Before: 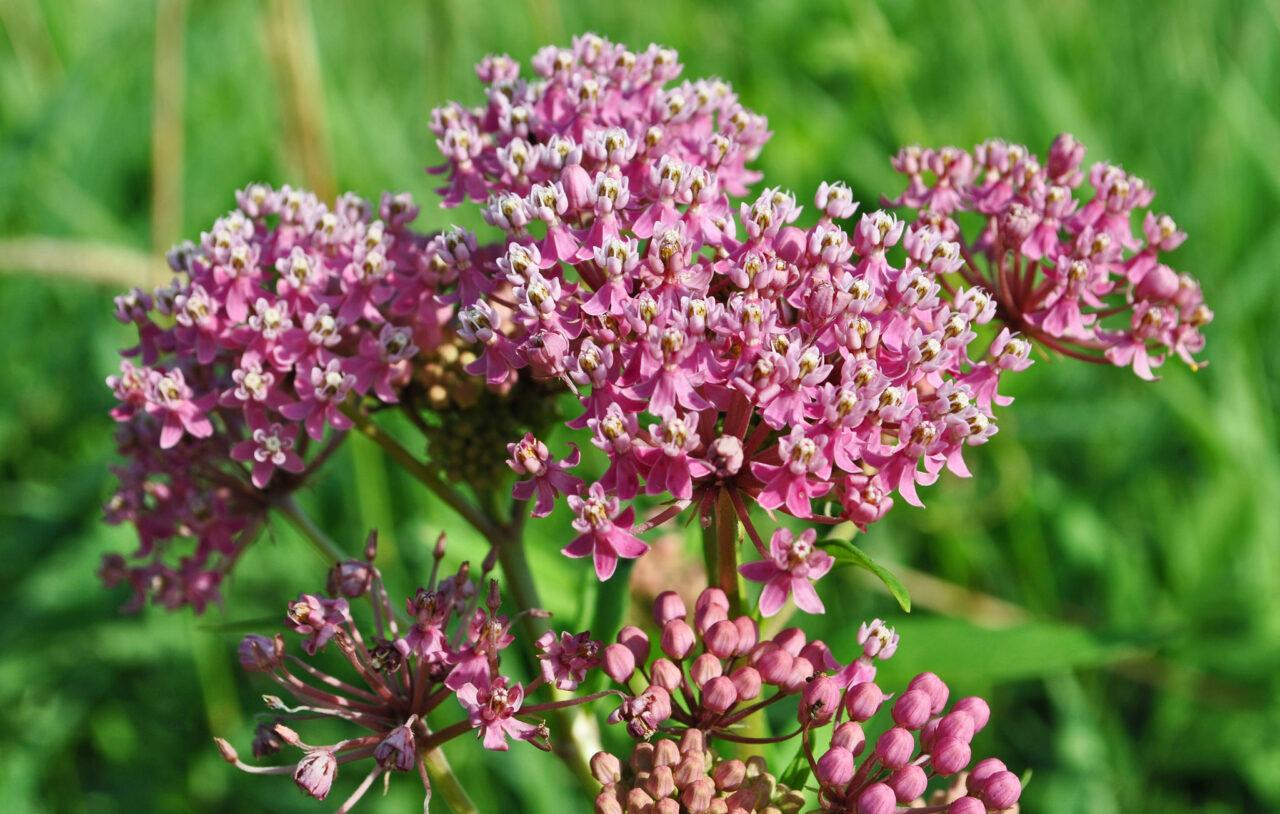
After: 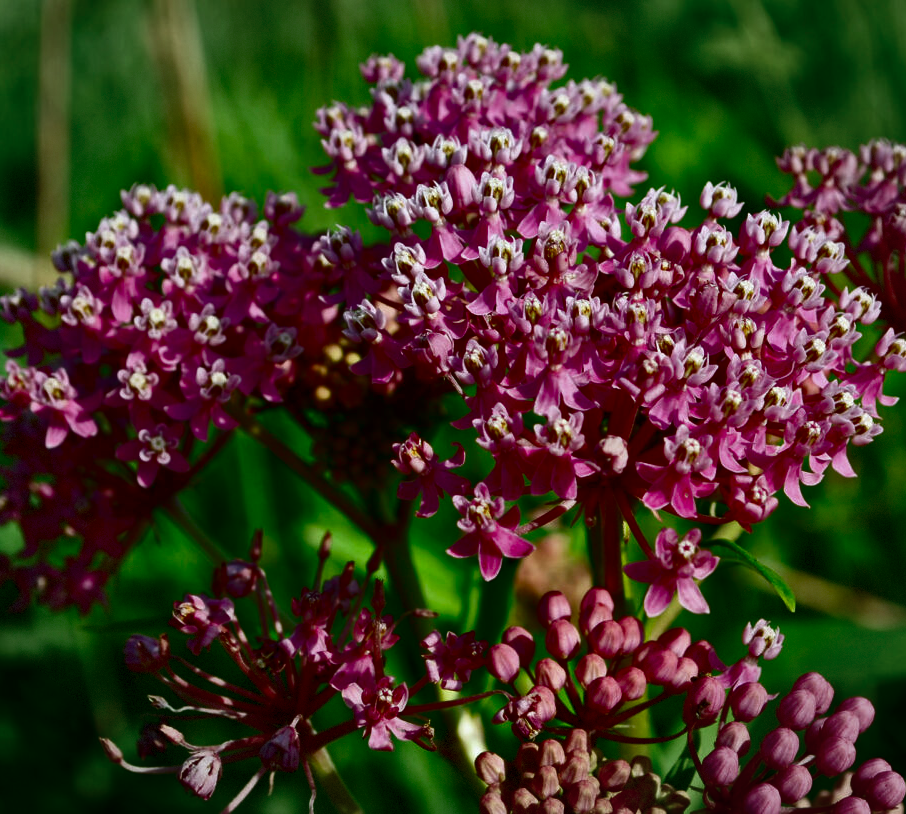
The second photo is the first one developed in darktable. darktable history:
vignetting: fall-off start 91%, fall-off radius 39.39%, brightness -0.182, saturation -0.3, width/height ratio 1.219, shape 1.3, dithering 8-bit output, unbound false
crop and rotate: left 9.061%, right 20.142%
contrast brightness saturation: contrast 0.09, brightness -0.59, saturation 0.17
color correction: highlights a* -2.73, highlights b* -2.09, shadows a* 2.41, shadows b* 2.73
